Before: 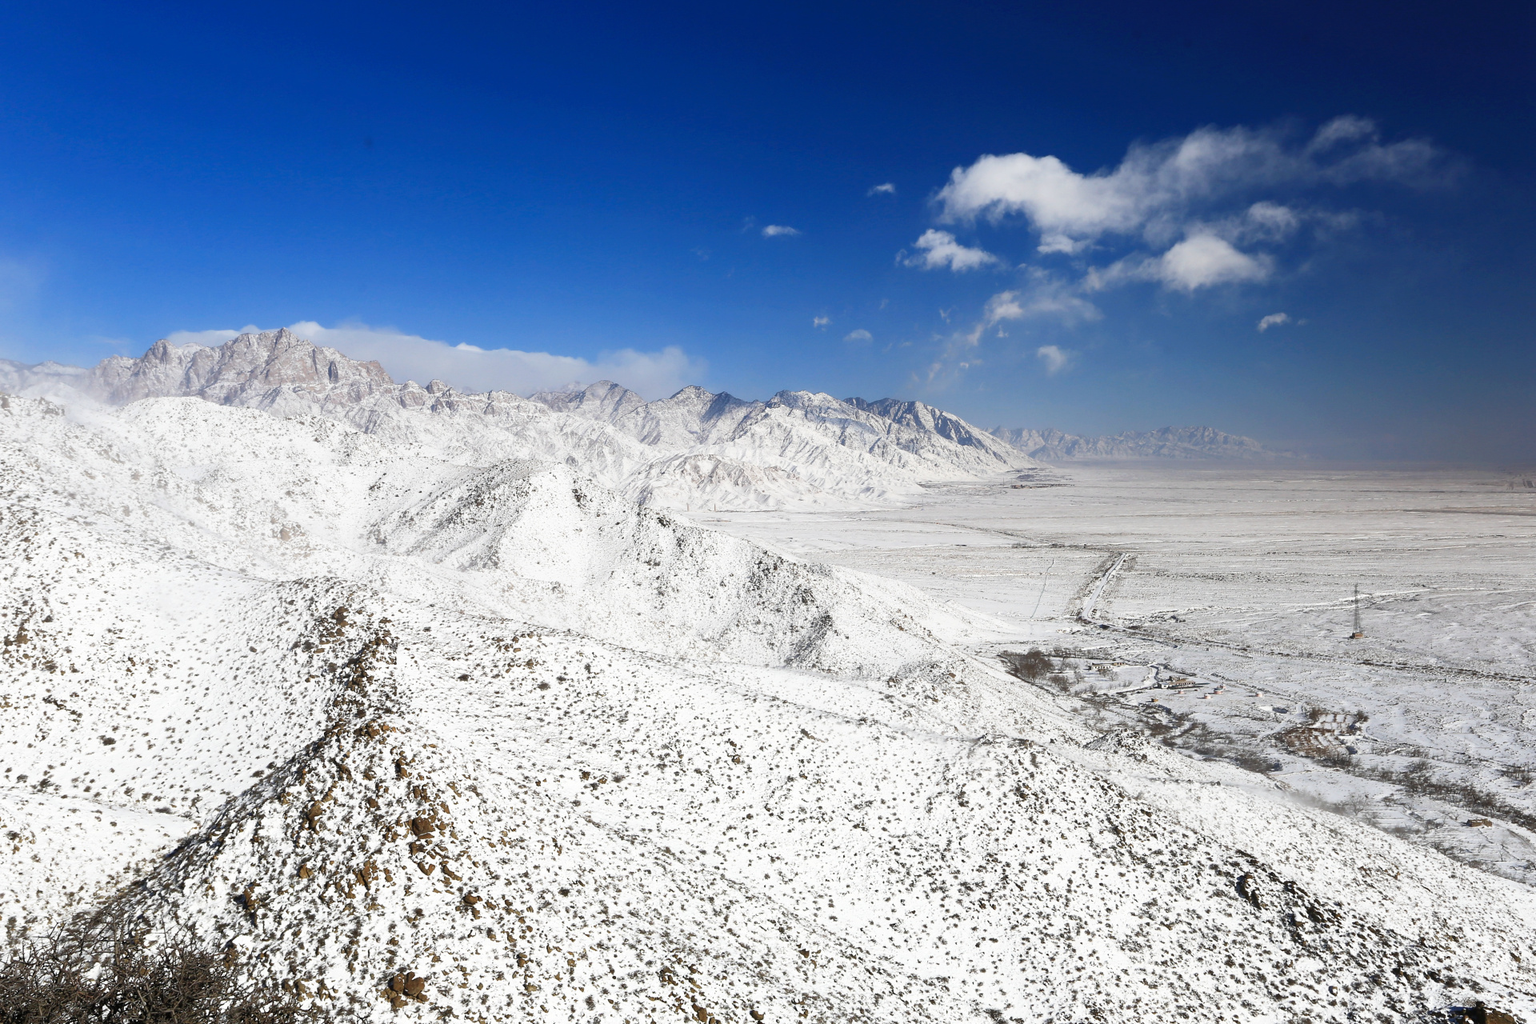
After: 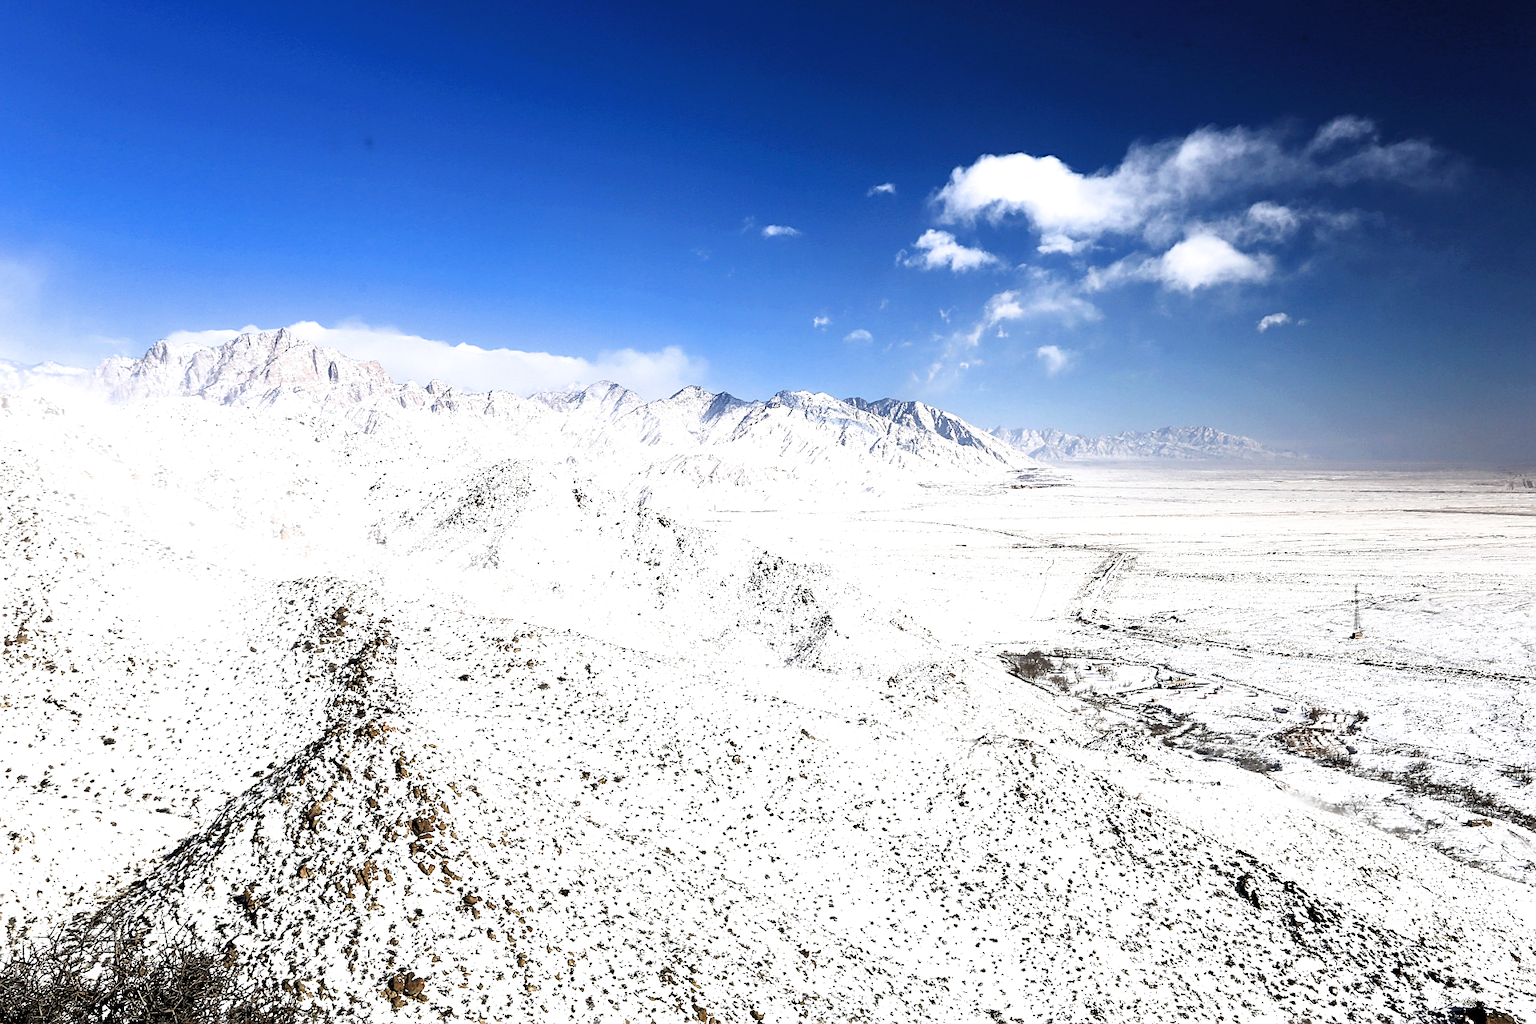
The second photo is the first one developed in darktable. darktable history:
exposure: black level correction 0, exposure 0.7 EV, compensate exposure bias true, compensate highlight preservation false
filmic rgb: black relative exposure -3.57 EV, white relative exposure 2.29 EV, hardness 3.41
sharpen: on, module defaults
levels: levels [0, 0.51, 1]
